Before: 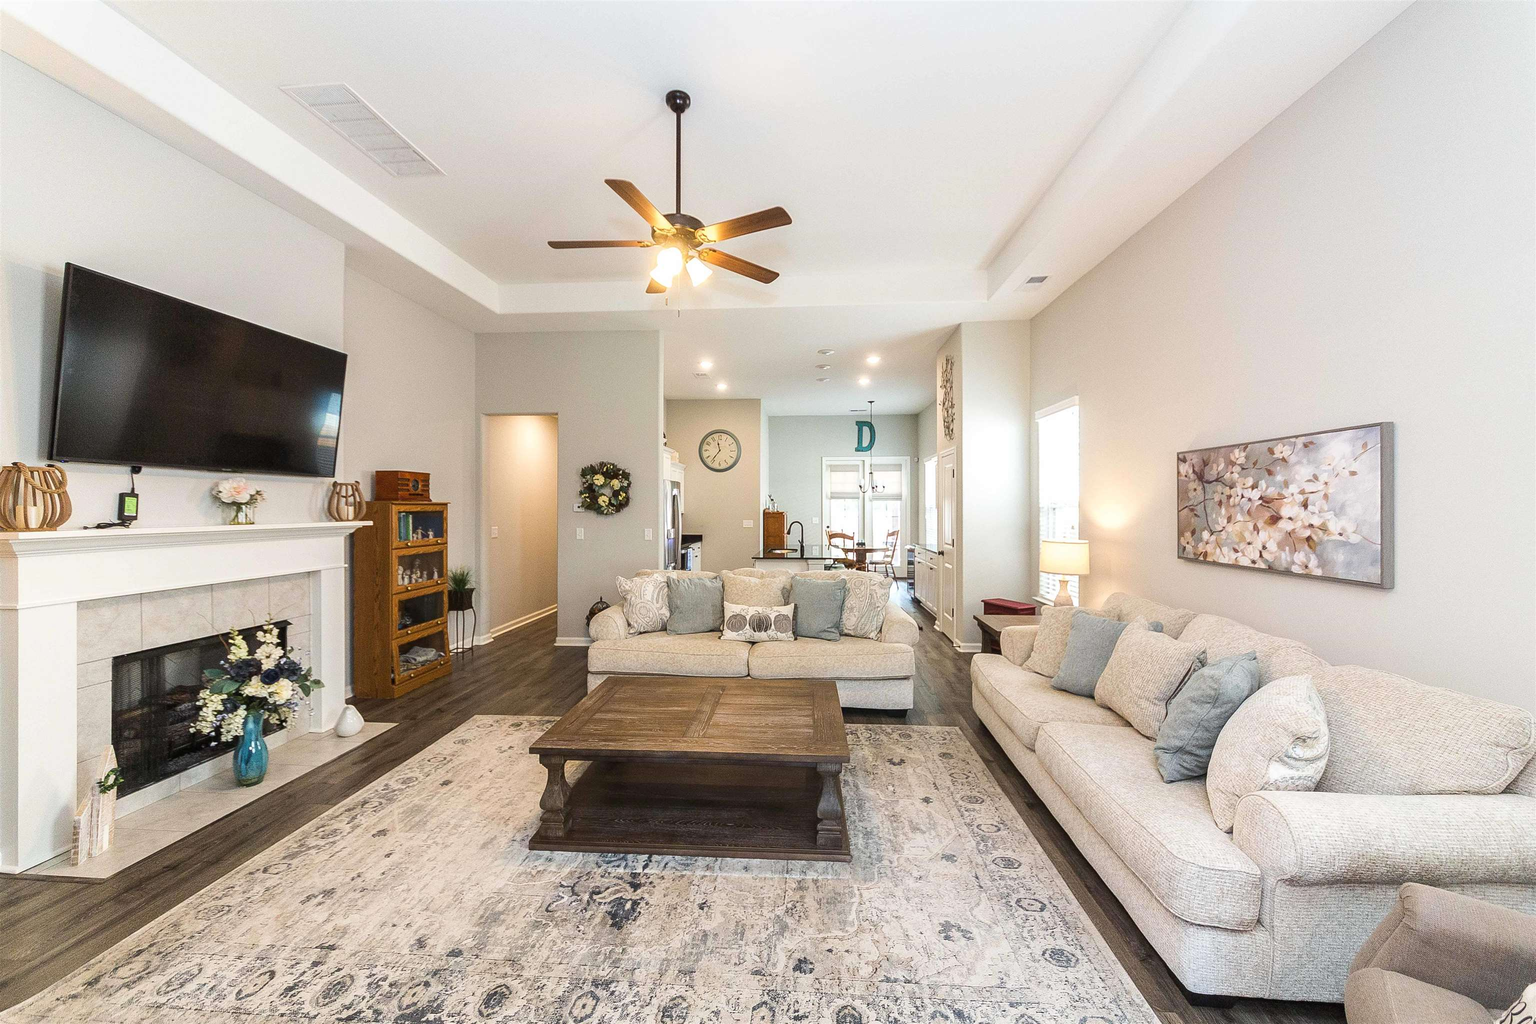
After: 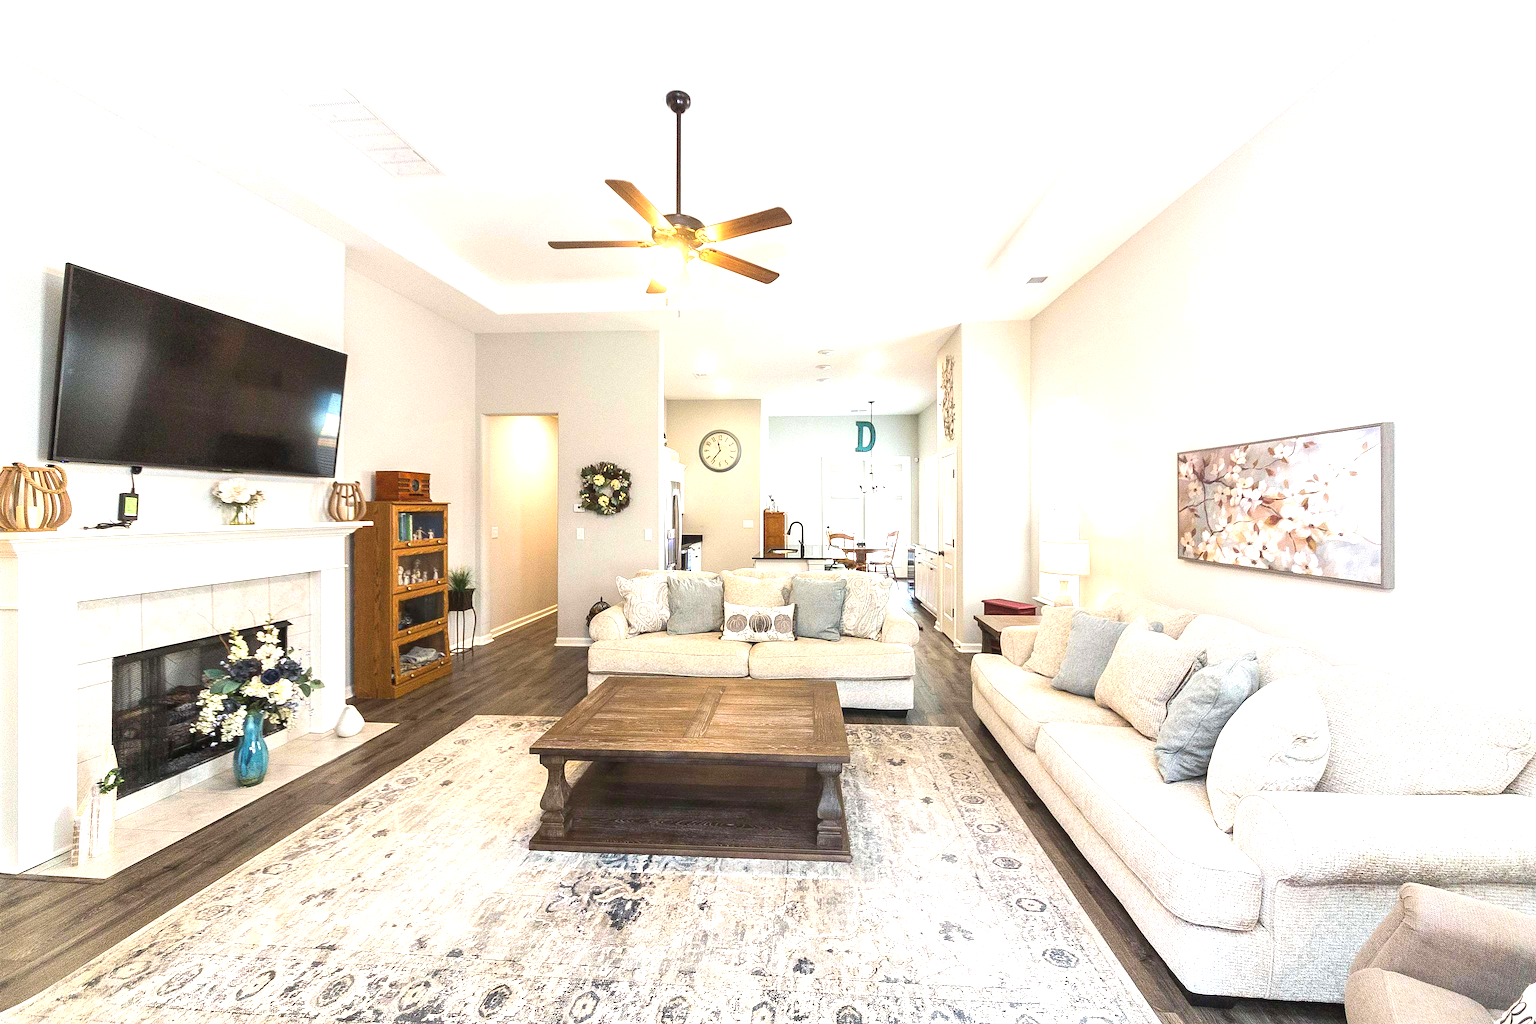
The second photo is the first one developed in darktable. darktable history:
exposure: black level correction -0.001, exposure 0.902 EV, compensate highlight preservation false
